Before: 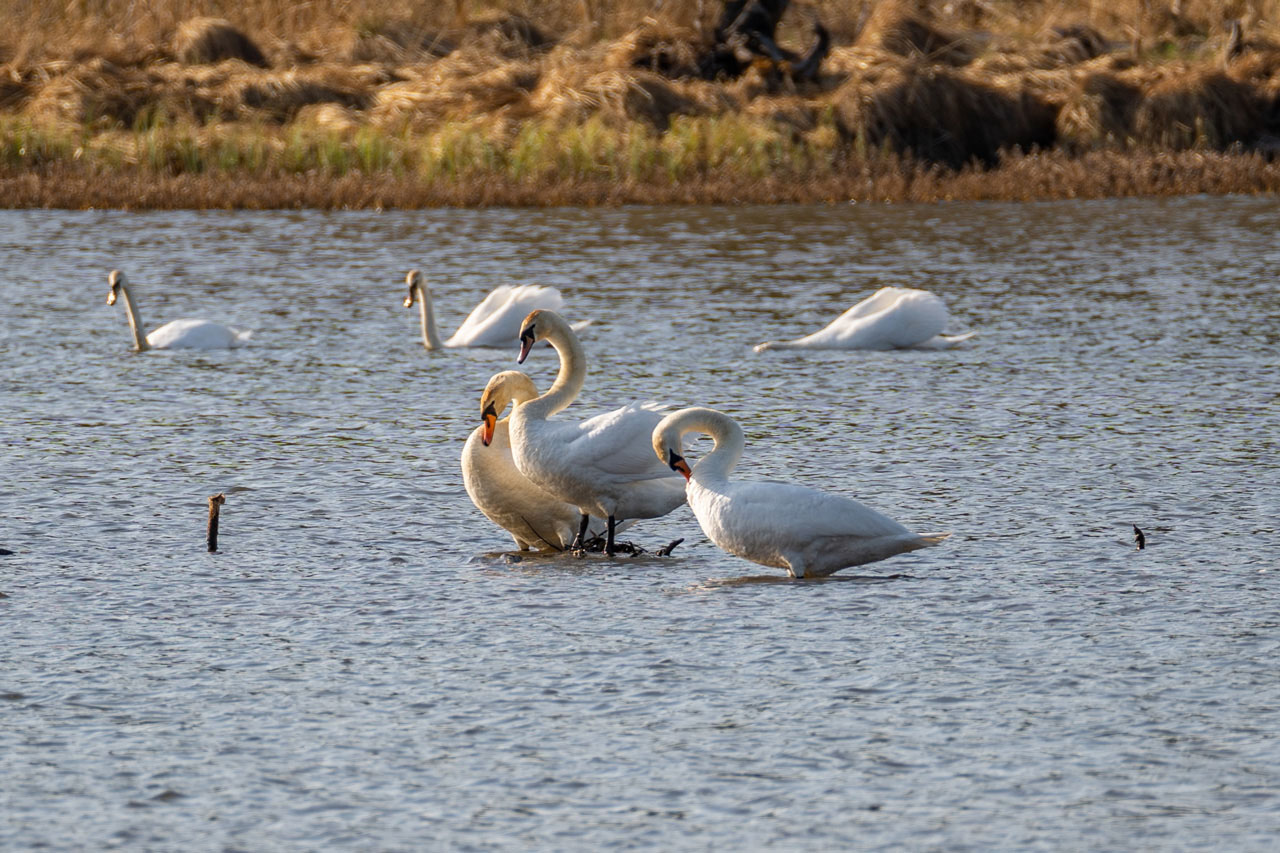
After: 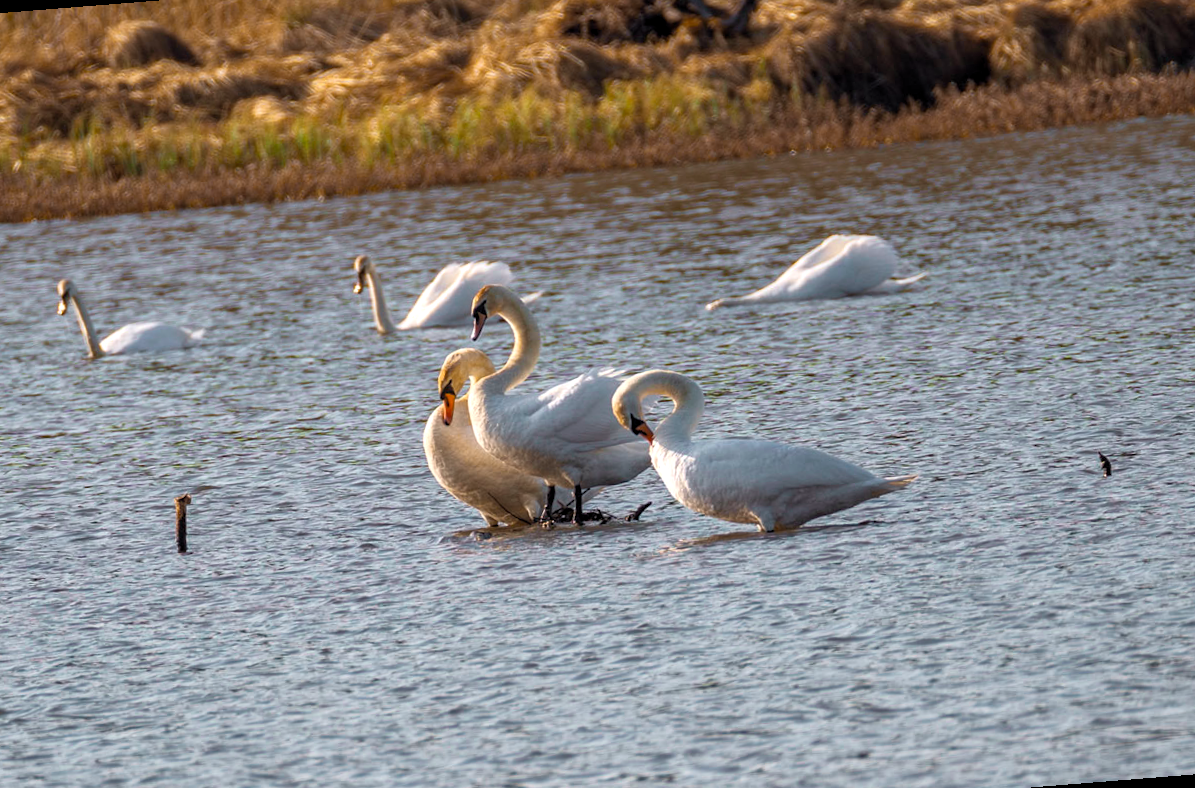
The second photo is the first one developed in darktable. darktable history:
levels: levels [0.016, 0.484, 0.953]
tone curve: curves: ch0 [(0, 0) (0.15, 0.17) (0.452, 0.437) (0.611, 0.588) (0.751, 0.749) (1, 1)]; ch1 [(0, 0) (0.325, 0.327) (0.413, 0.442) (0.475, 0.467) (0.512, 0.522) (0.541, 0.55) (0.617, 0.612) (0.695, 0.697) (1, 1)]; ch2 [(0, 0) (0.386, 0.397) (0.452, 0.459) (0.505, 0.498) (0.536, 0.546) (0.574, 0.571) (0.633, 0.653) (1, 1)], color space Lab, independent channels, preserve colors none
rotate and perspective: rotation -4.57°, crop left 0.054, crop right 0.944, crop top 0.087, crop bottom 0.914
